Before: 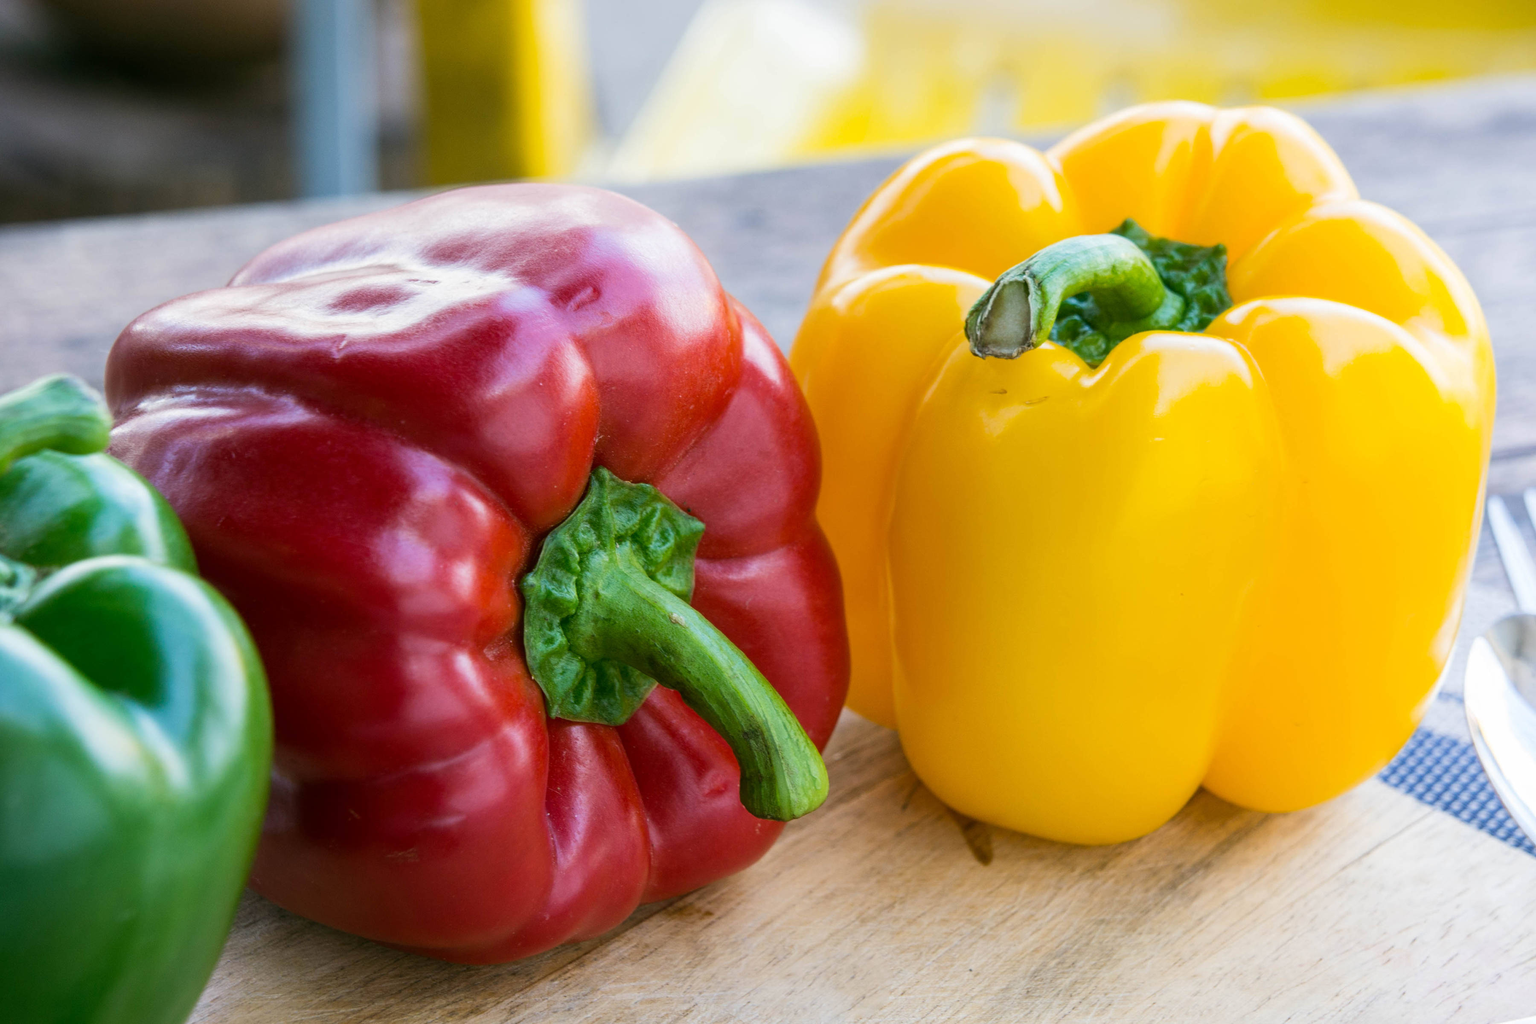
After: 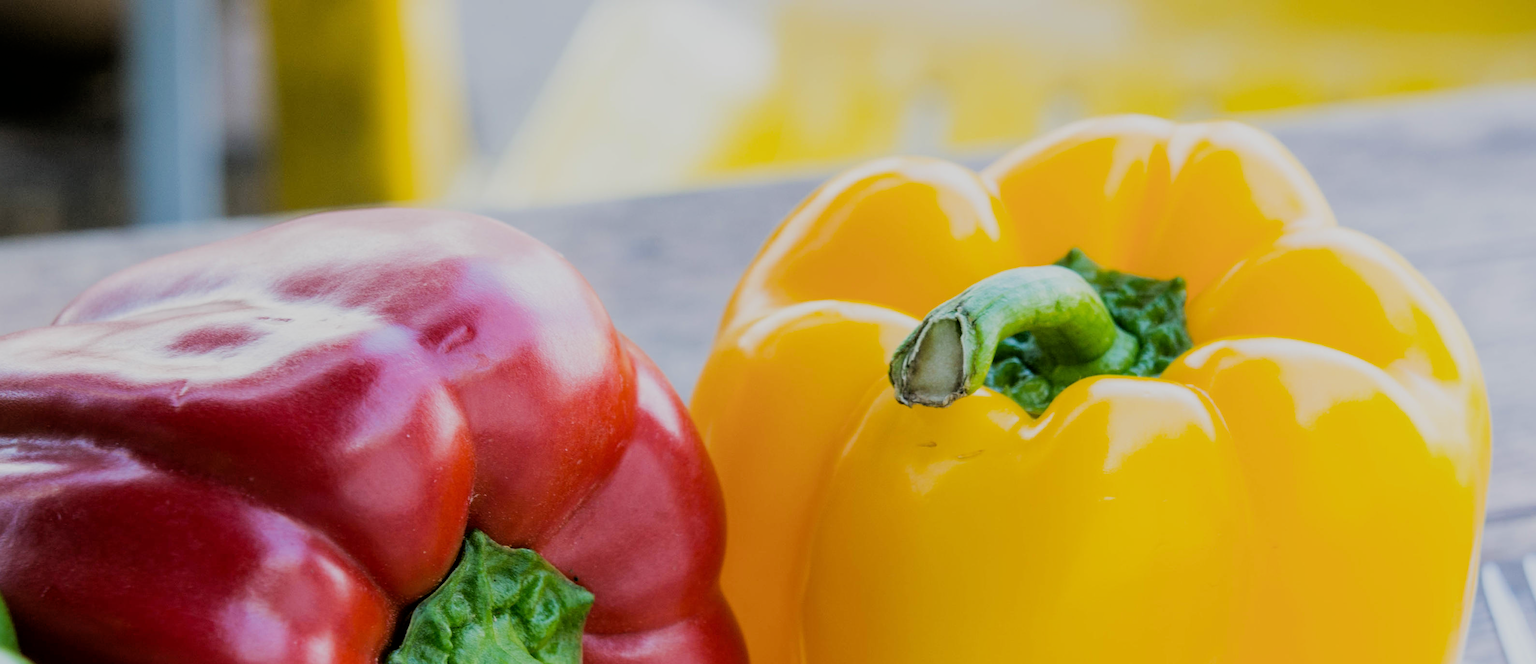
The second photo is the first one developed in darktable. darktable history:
crop and rotate: left 11.812%, bottom 42.776%
filmic rgb: black relative exposure -4.38 EV, white relative exposure 4.56 EV, hardness 2.37, contrast 1.05
